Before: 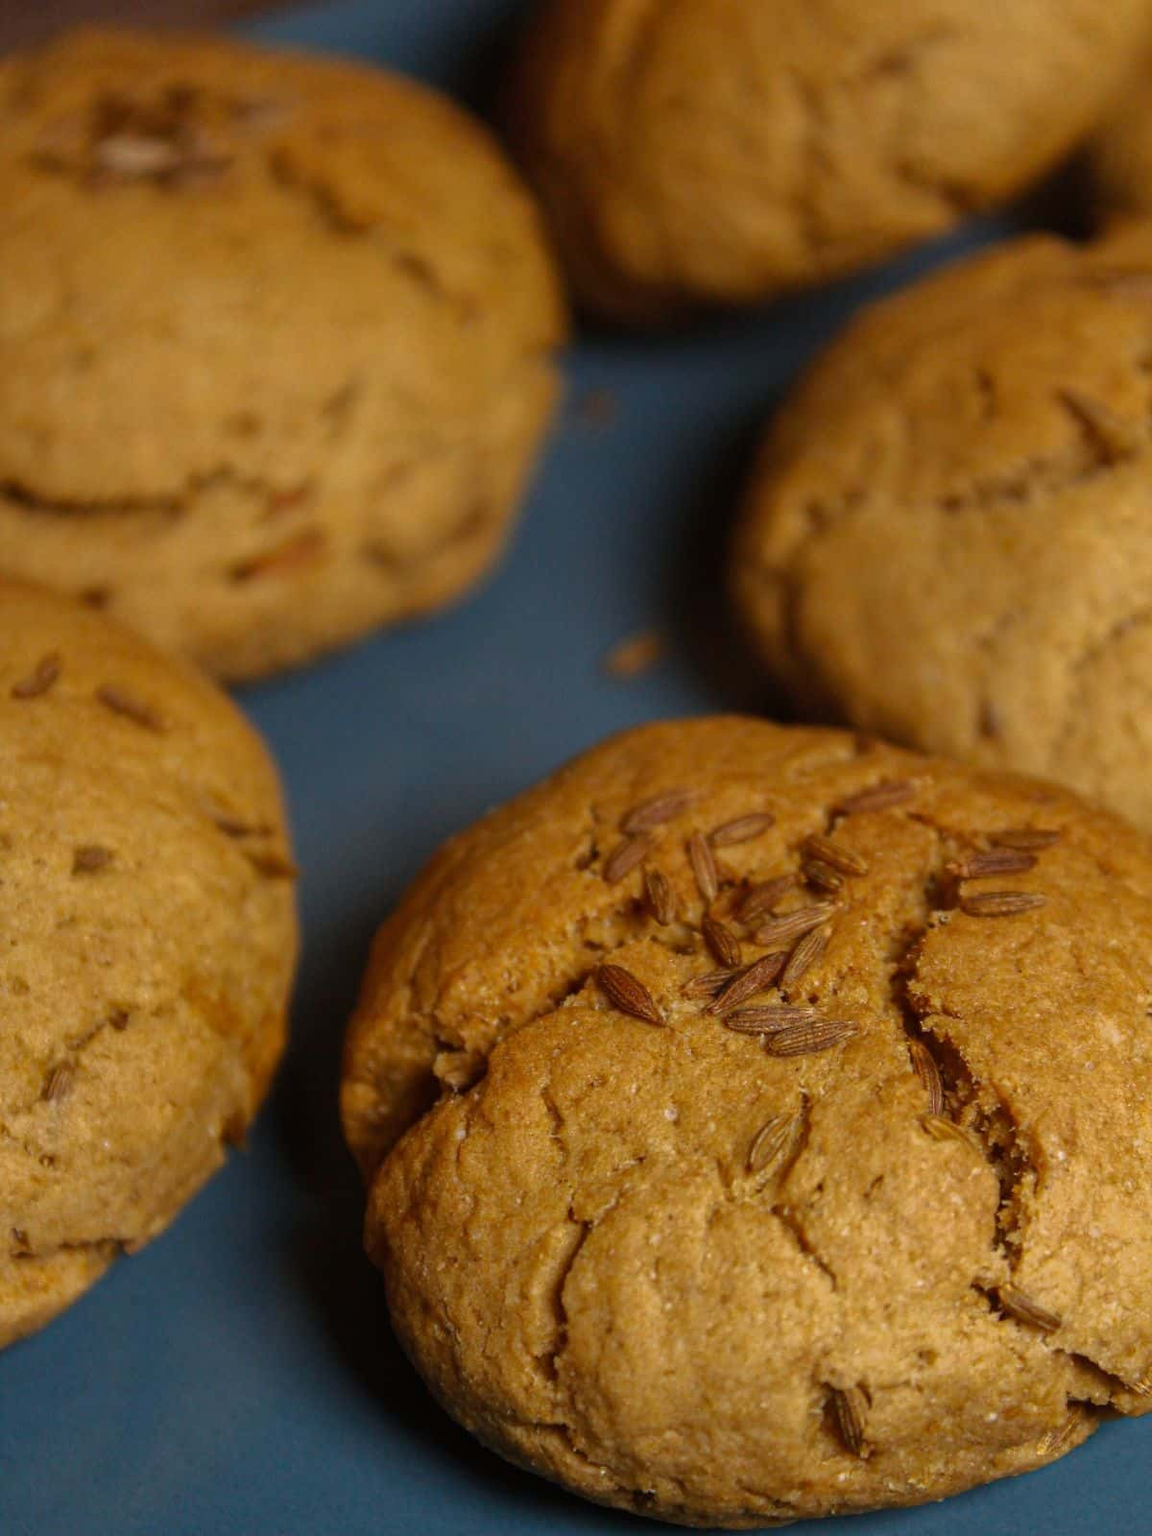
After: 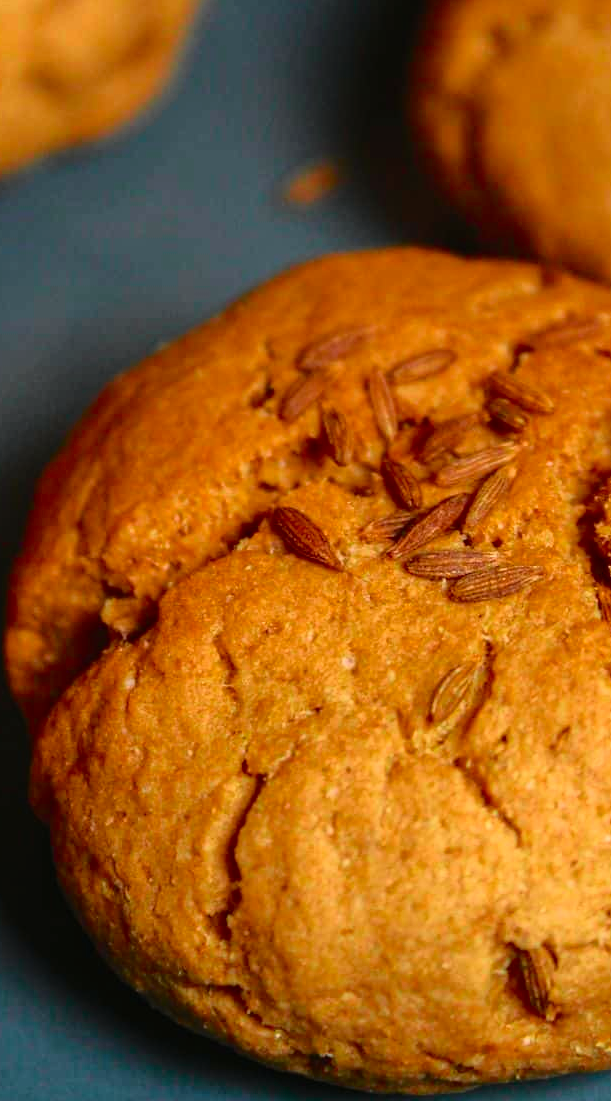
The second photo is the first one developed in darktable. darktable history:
white balance: emerald 1
tone curve: curves: ch0 [(0, 0.012) (0.144, 0.137) (0.326, 0.386) (0.489, 0.573) (0.656, 0.763) (0.849, 0.902) (1, 0.974)]; ch1 [(0, 0) (0.366, 0.367) (0.475, 0.453) (0.494, 0.493) (0.504, 0.497) (0.544, 0.579) (0.562, 0.619) (0.622, 0.694) (1, 1)]; ch2 [(0, 0) (0.333, 0.346) (0.375, 0.375) (0.424, 0.43) (0.476, 0.492) (0.502, 0.503) (0.533, 0.541) (0.572, 0.615) (0.605, 0.656) (0.641, 0.709) (1, 1)], color space Lab, independent channels, preserve colors none
crop and rotate: left 29.237%, top 31.152%, right 19.807%
